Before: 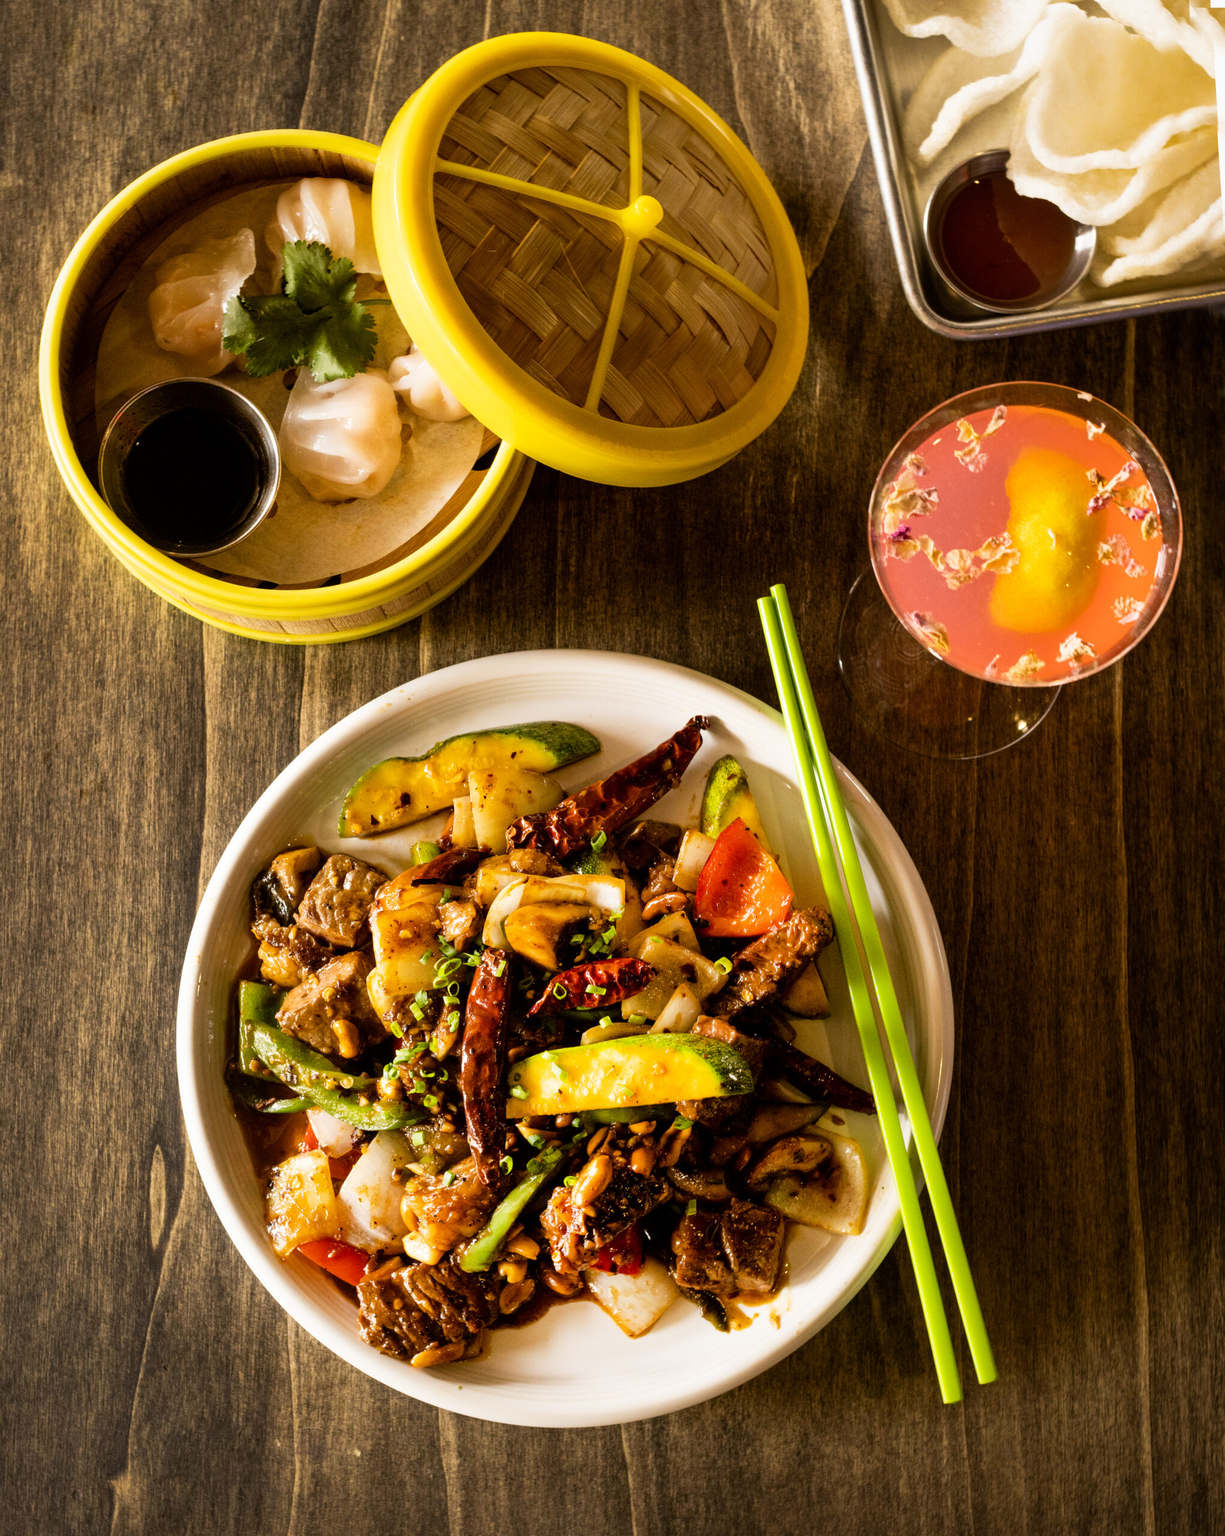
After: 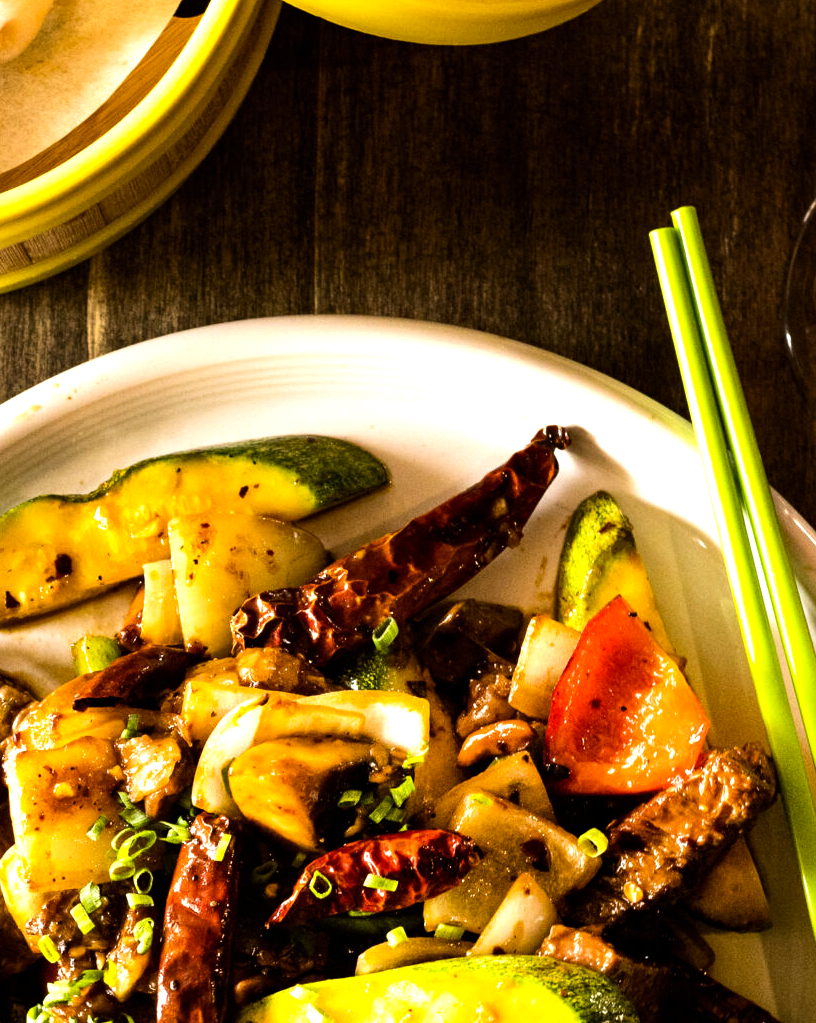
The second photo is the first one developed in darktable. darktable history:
crop: left 30%, top 30%, right 30%, bottom 30%
haze removal: compatibility mode true, adaptive false
tone equalizer: -8 EV -0.75 EV, -7 EV -0.7 EV, -6 EV -0.6 EV, -5 EV -0.4 EV, -3 EV 0.4 EV, -2 EV 0.6 EV, -1 EV 0.7 EV, +0 EV 0.75 EV, edges refinement/feathering 500, mask exposure compensation -1.57 EV, preserve details no
